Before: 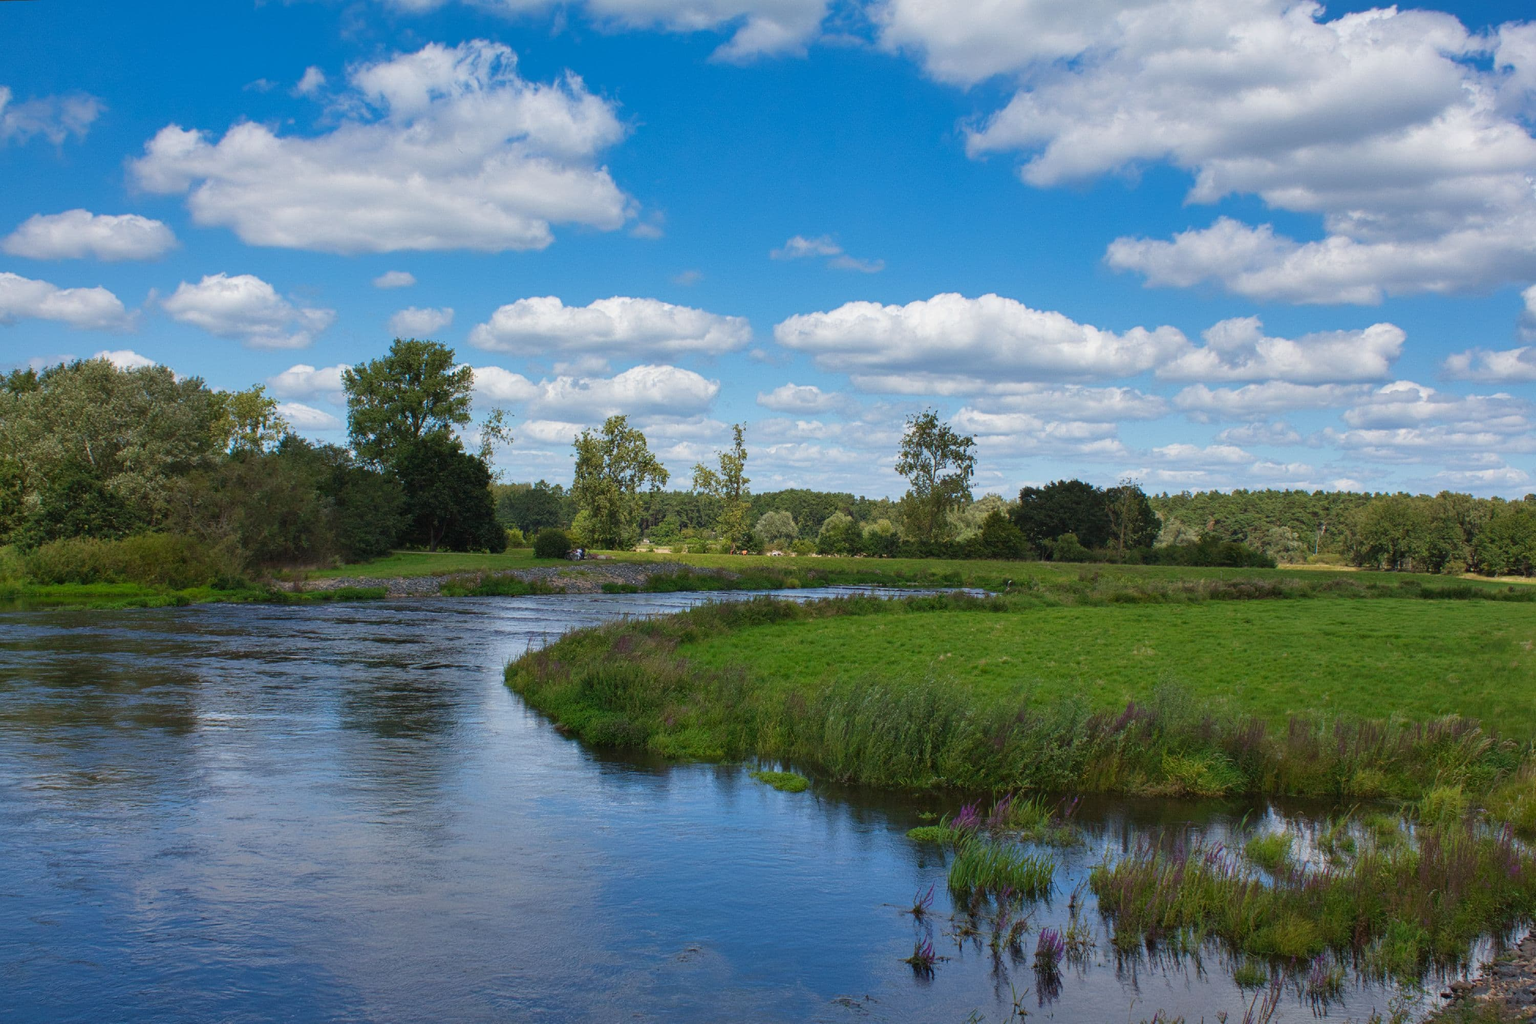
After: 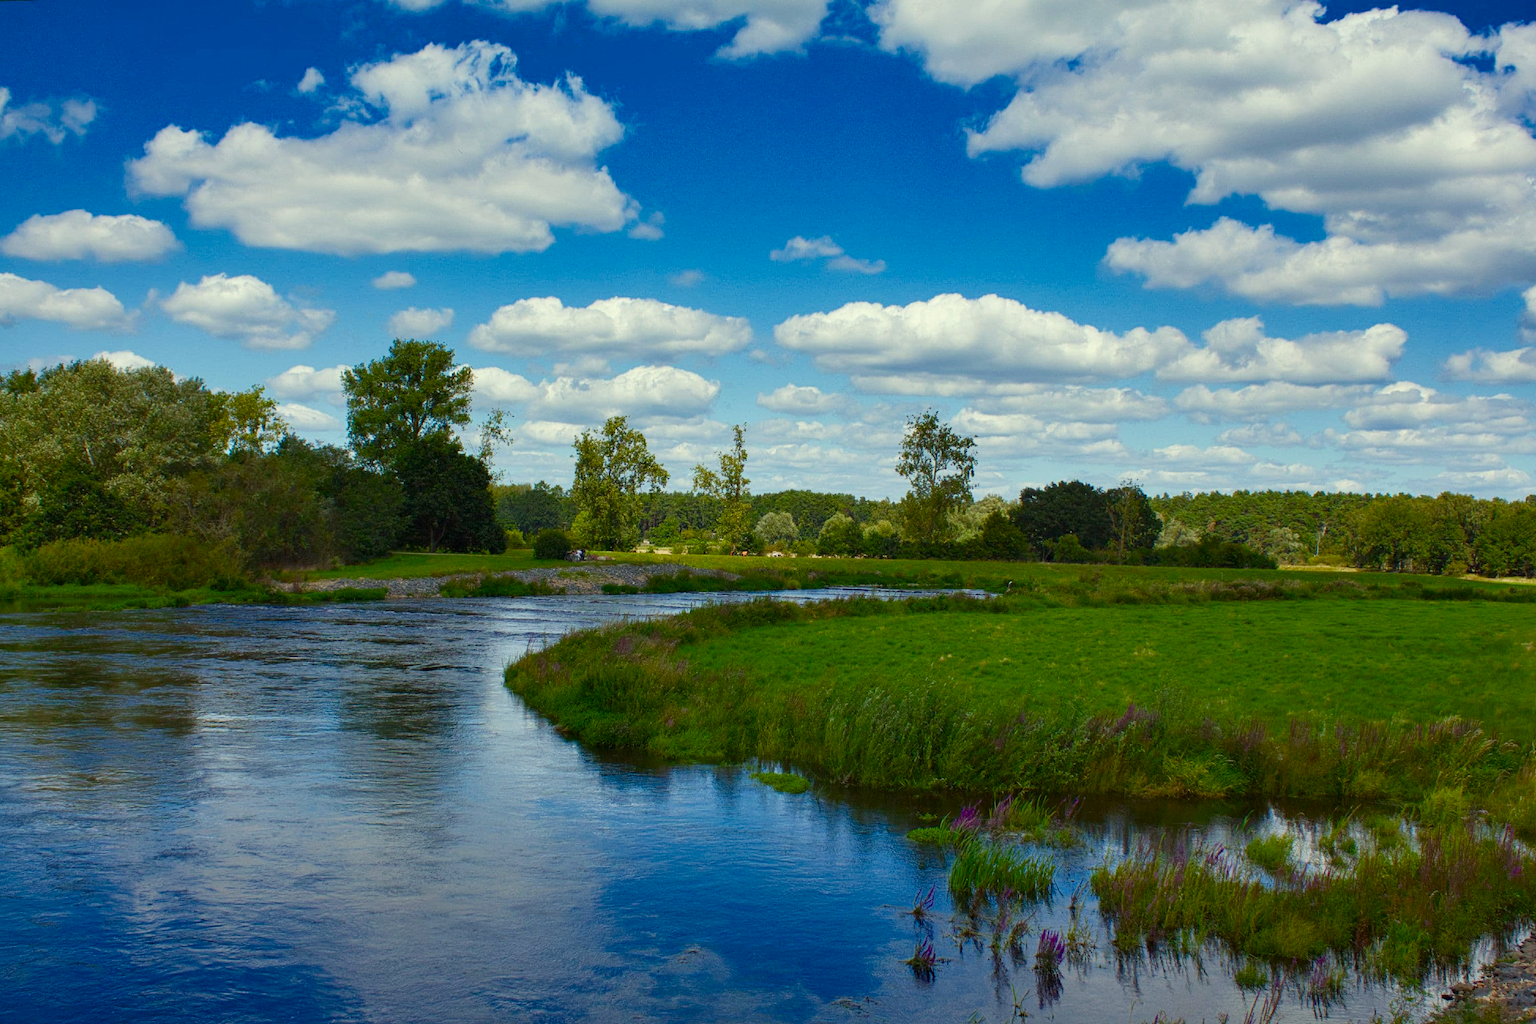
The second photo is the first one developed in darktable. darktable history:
color balance rgb: perceptual saturation grading › global saturation 0.978%, perceptual saturation grading › highlights -8.987%, perceptual saturation grading › mid-tones 18.494%, perceptual saturation grading › shadows 29.244%, global vibrance 16.318%, saturation formula JzAzBz (2021)
color correction: highlights a* -5.9, highlights b* 11.01
crop and rotate: left 0.117%, bottom 0.012%
contrast equalizer: octaves 7, y [[0.515 ×6], [0.507 ×6], [0.425 ×6], [0 ×6], [0 ×6]]
